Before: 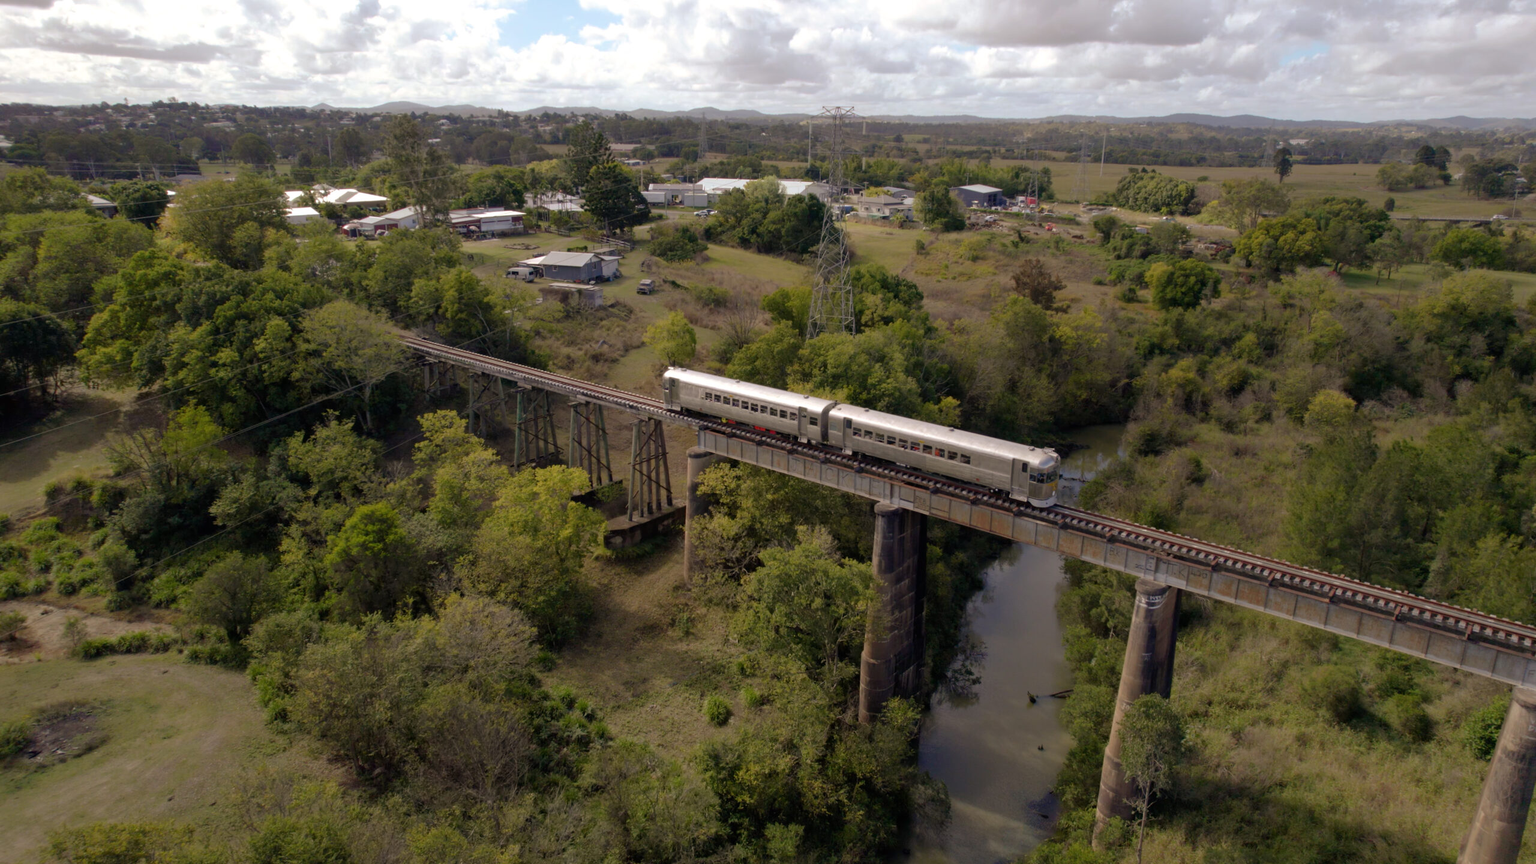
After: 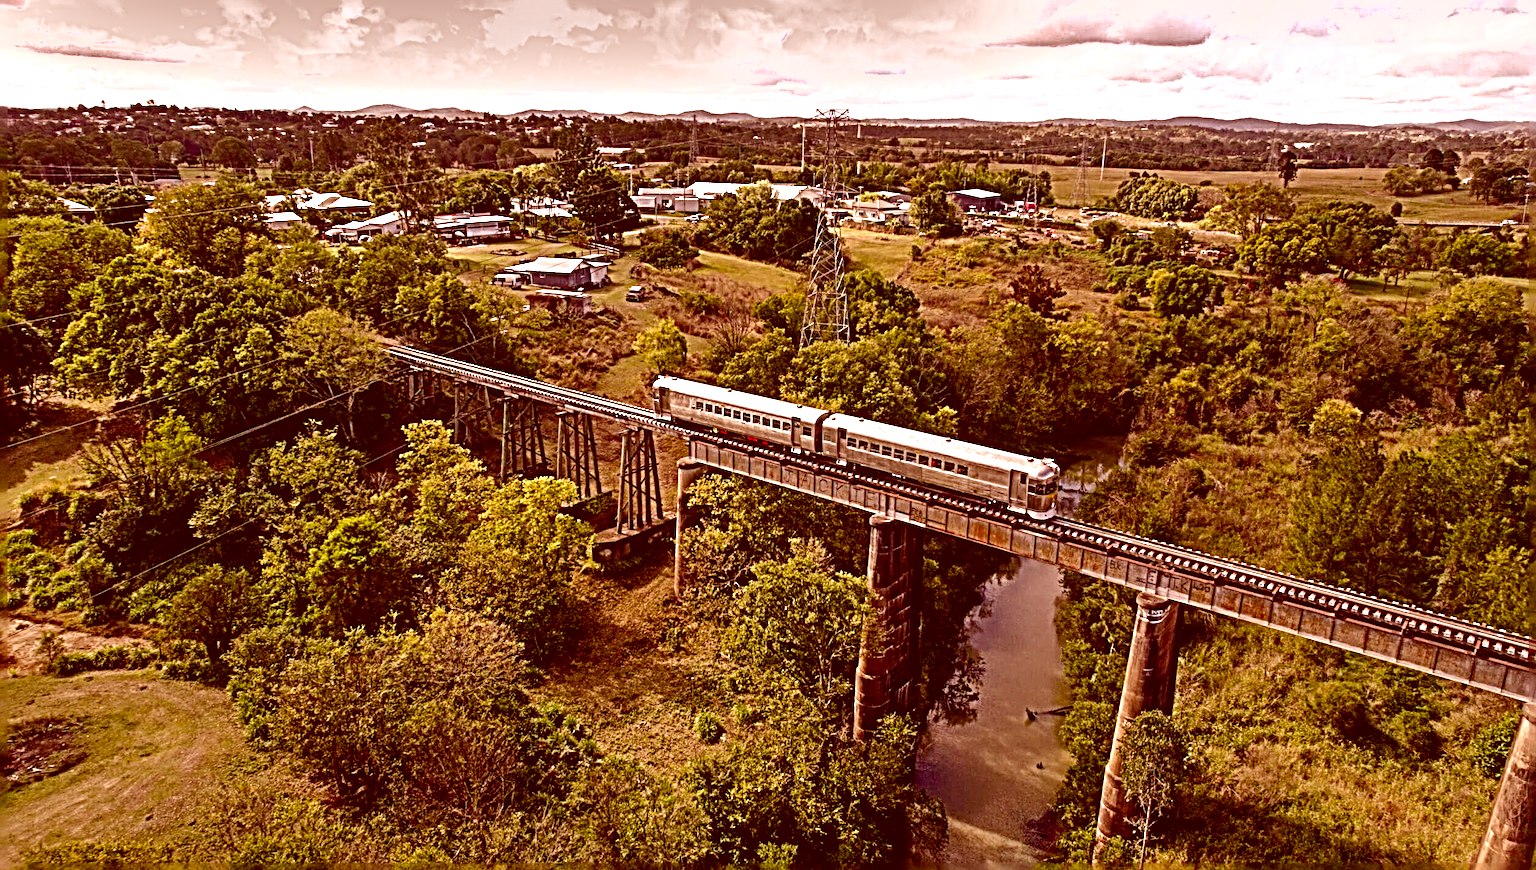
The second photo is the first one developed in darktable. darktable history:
sharpen: radius 6.285, amount 1.783, threshold 0.189
local contrast: on, module defaults
color balance rgb: highlights gain › chroma 0.168%, highlights gain › hue 330.58°, linear chroma grading › global chroma 2.921%, perceptual saturation grading › global saturation 35.024%, perceptual saturation grading › highlights -24.72%, perceptual saturation grading › shadows 25.123%, global vibrance 2.075%
shadows and highlights: radius 132.7, soften with gaussian
crop and rotate: left 1.673%, right 0.596%, bottom 1.474%
contrast brightness saturation: contrast 0.129, brightness -0.231, saturation 0.148
color correction: highlights a* 9.02, highlights b* 9.01, shadows a* 39.71, shadows b* 39.7, saturation 0.784
exposure: black level correction 0, exposure 1.107 EV, compensate exposure bias true, compensate highlight preservation false
